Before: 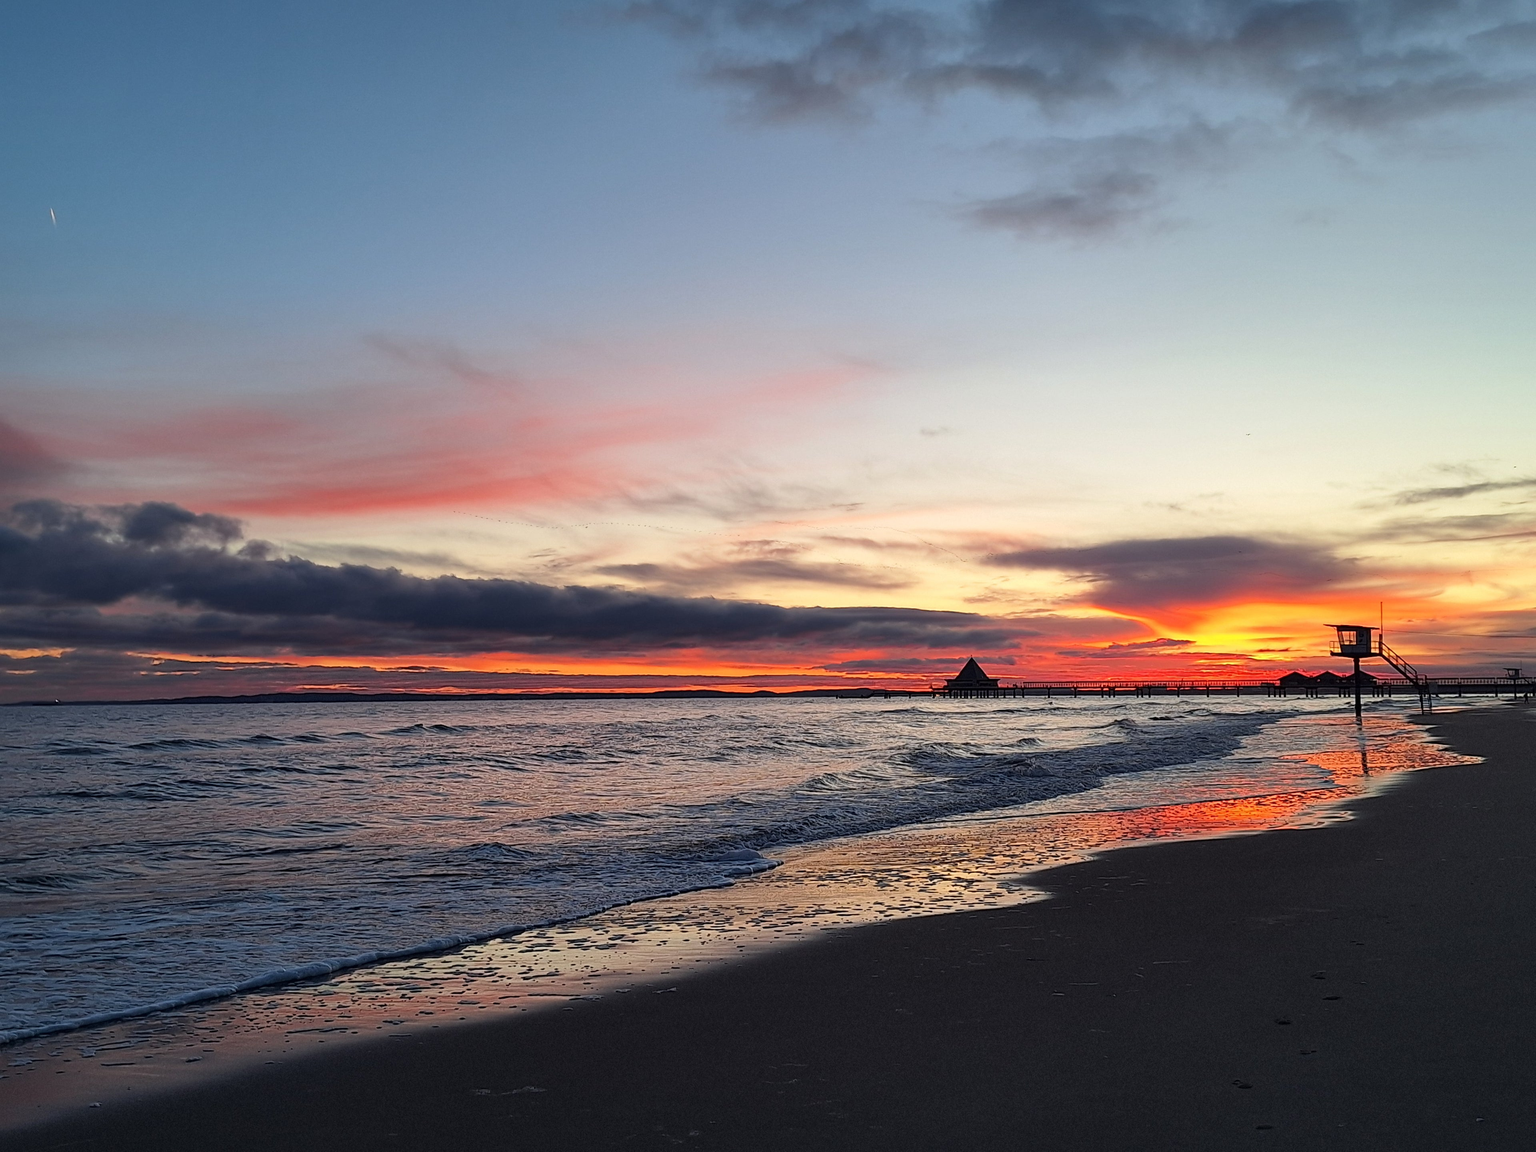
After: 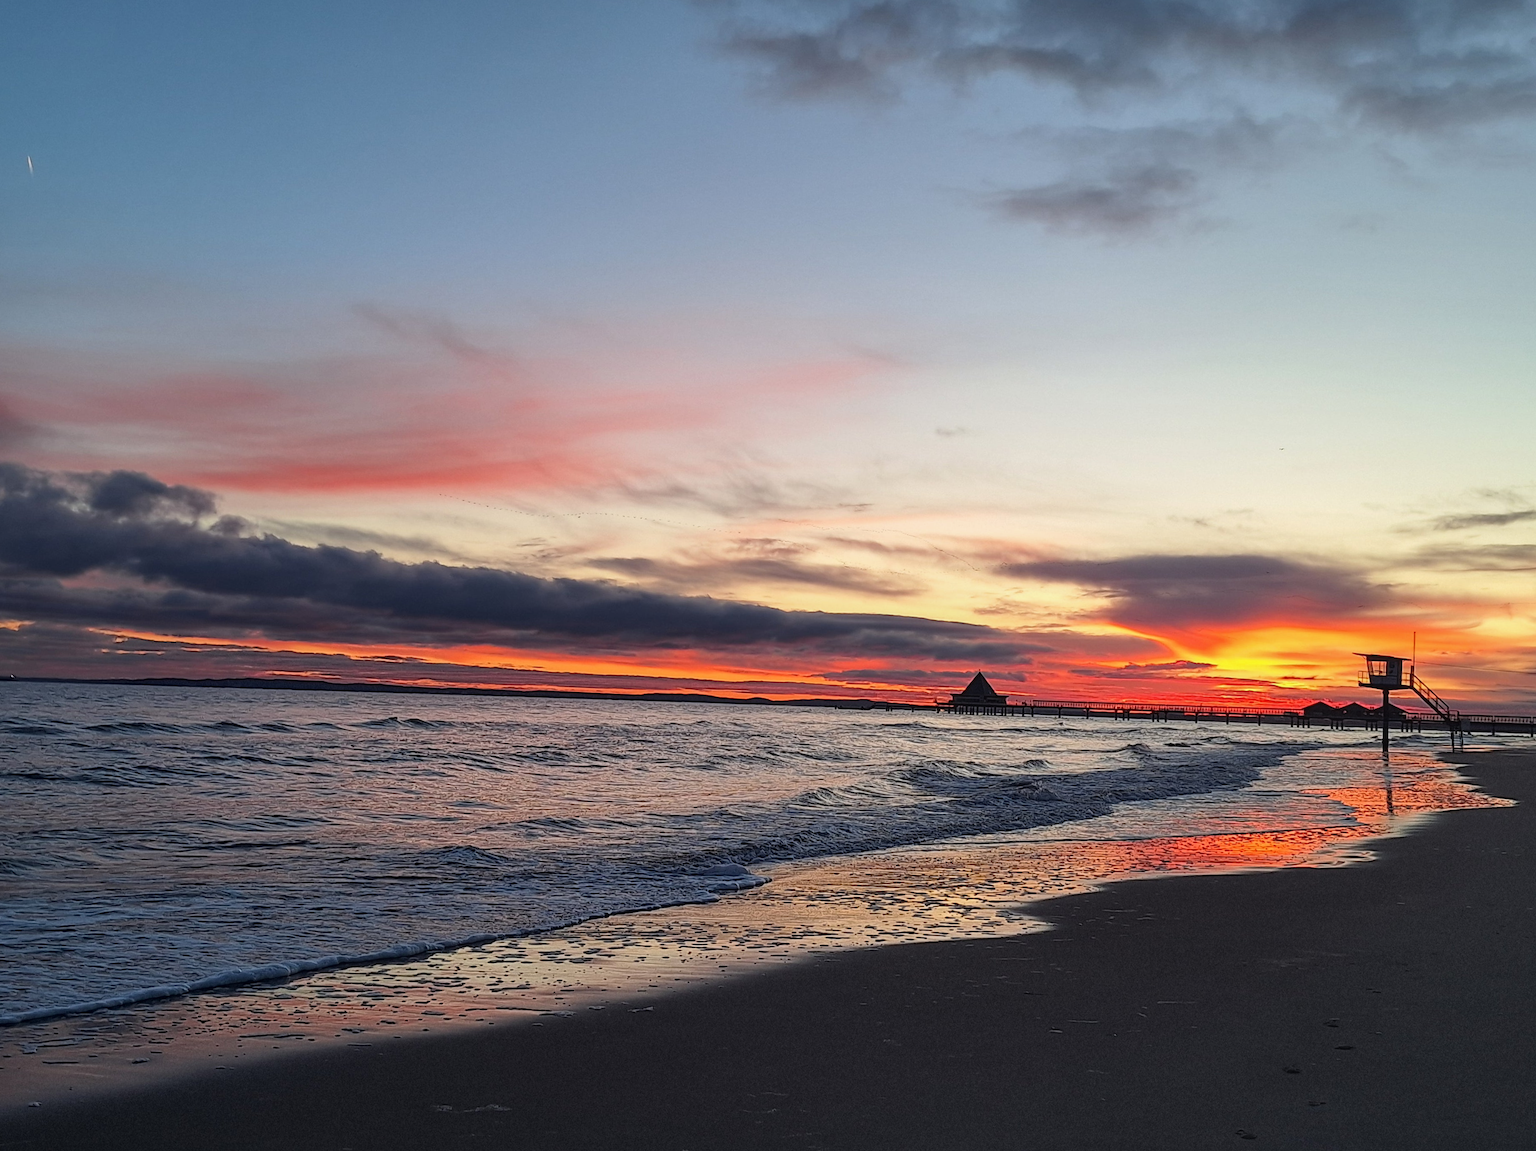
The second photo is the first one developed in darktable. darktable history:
local contrast: detail 110%
crop and rotate: angle -2.46°
